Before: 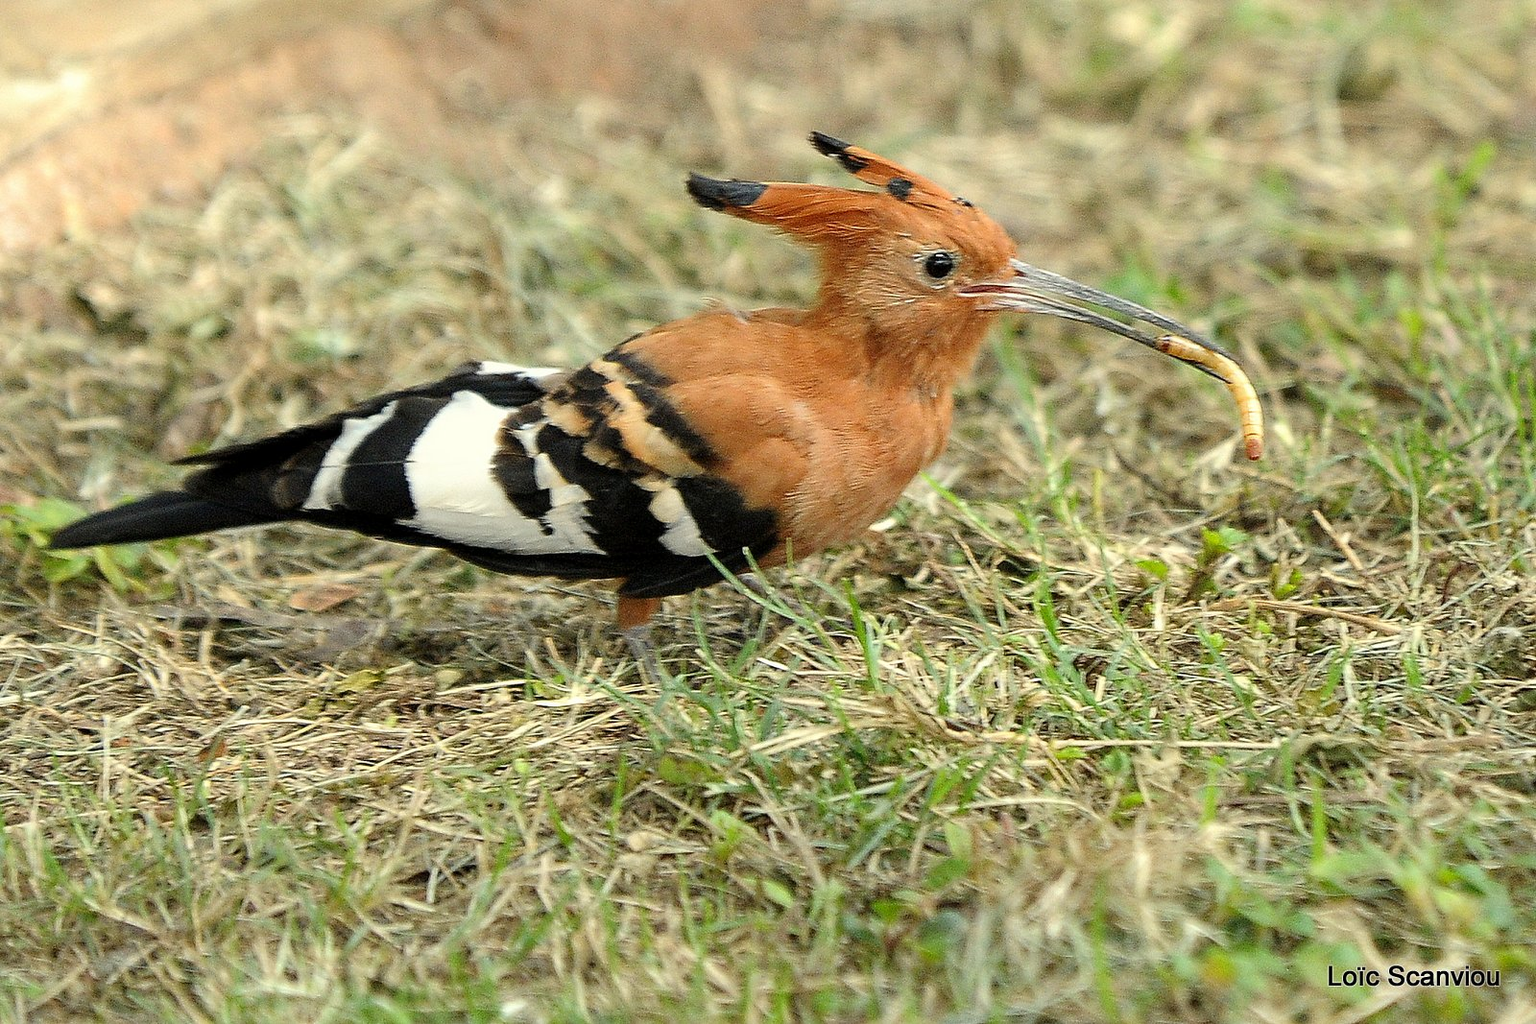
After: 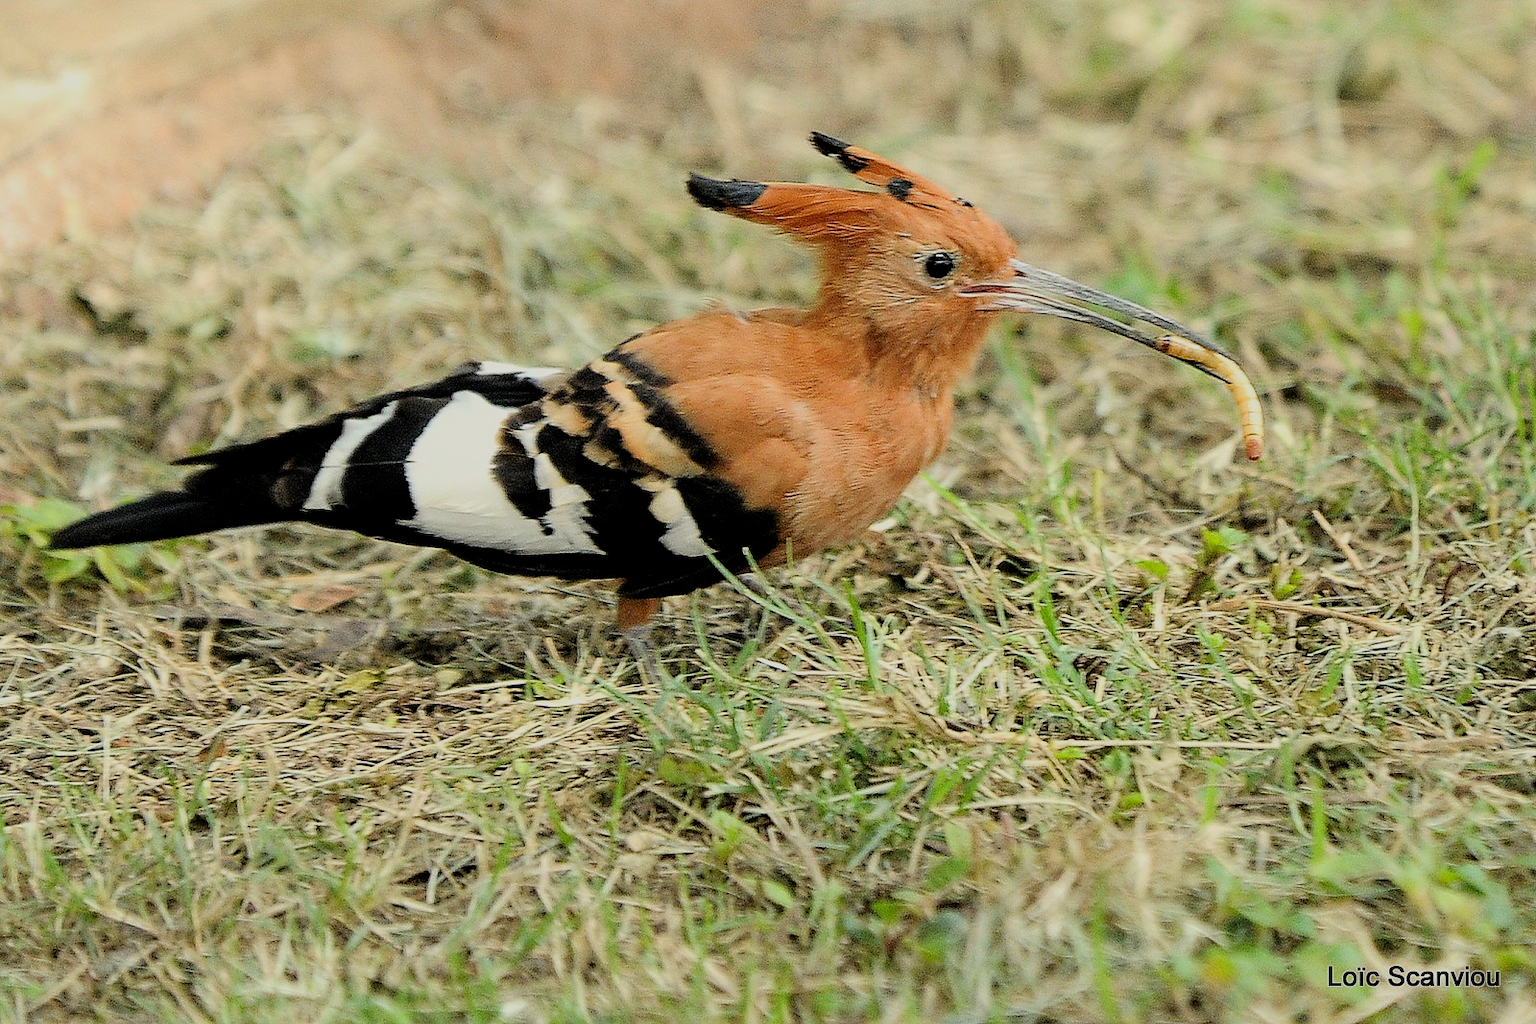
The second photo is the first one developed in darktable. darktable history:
filmic rgb: middle gray luminance 28.86%, black relative exposure -10.34 EV, white relative exposure 5.49 EV, threshold 2.99 EV, target black luminance 0%, hardness 3.96, latitude 2.15%, contrast 1.119, highlights saturation mix 5.96%, shadows ↔ highlights balance 14.94%, enable highlight reconstruction true
exposure: black level correction 0.002, compensate highlight preservation false
